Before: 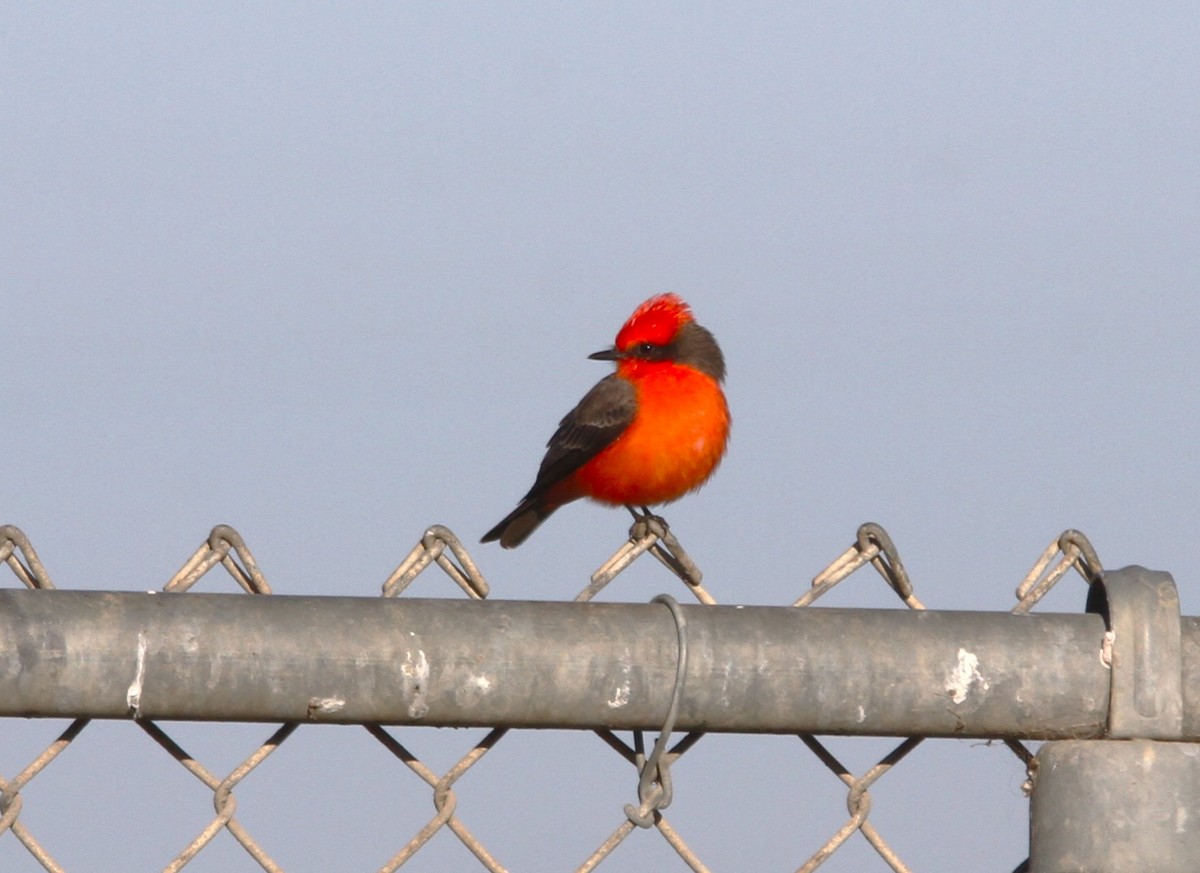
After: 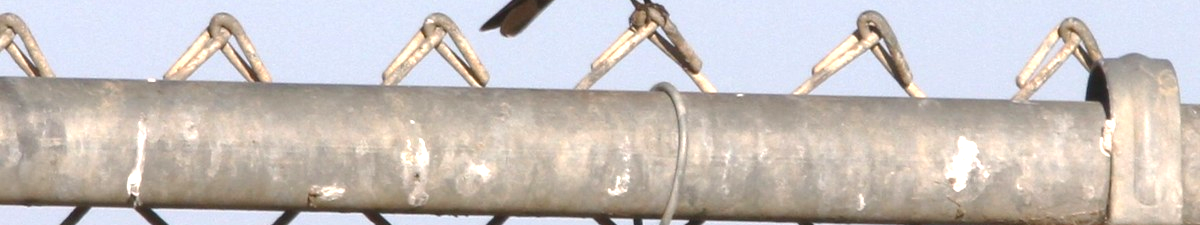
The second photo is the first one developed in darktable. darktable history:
crop and rotate: top 58.682%, bottom 15.475%
exposure: exposure 0.744 EV, compensate exposure bias true, compensate highlight preservation false
